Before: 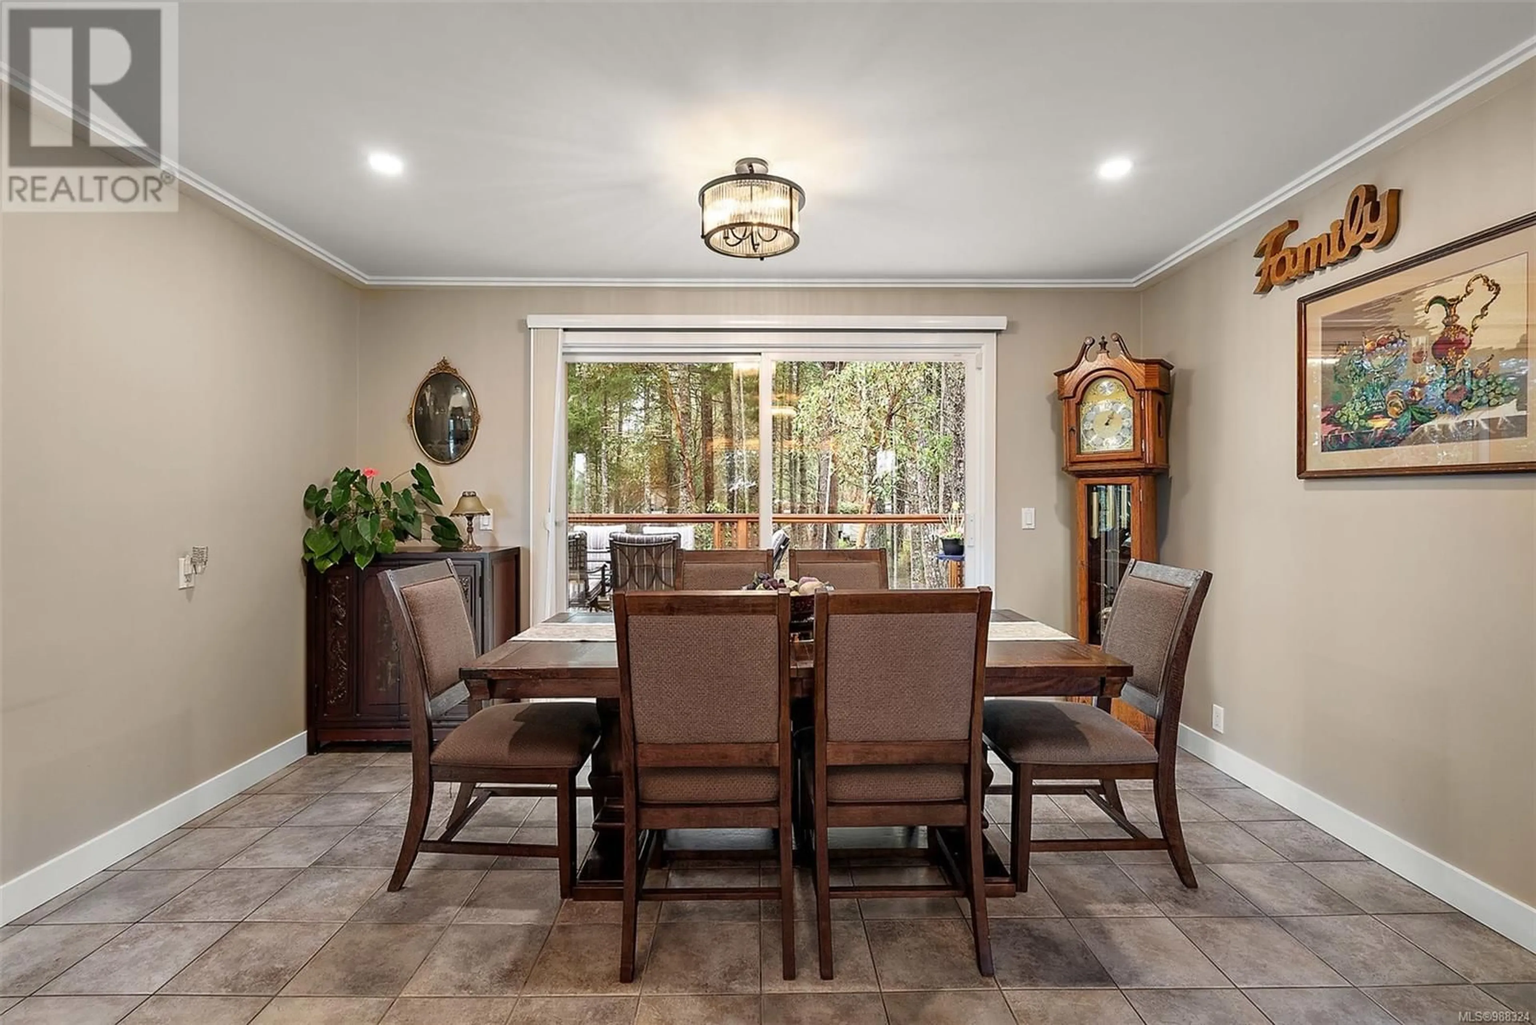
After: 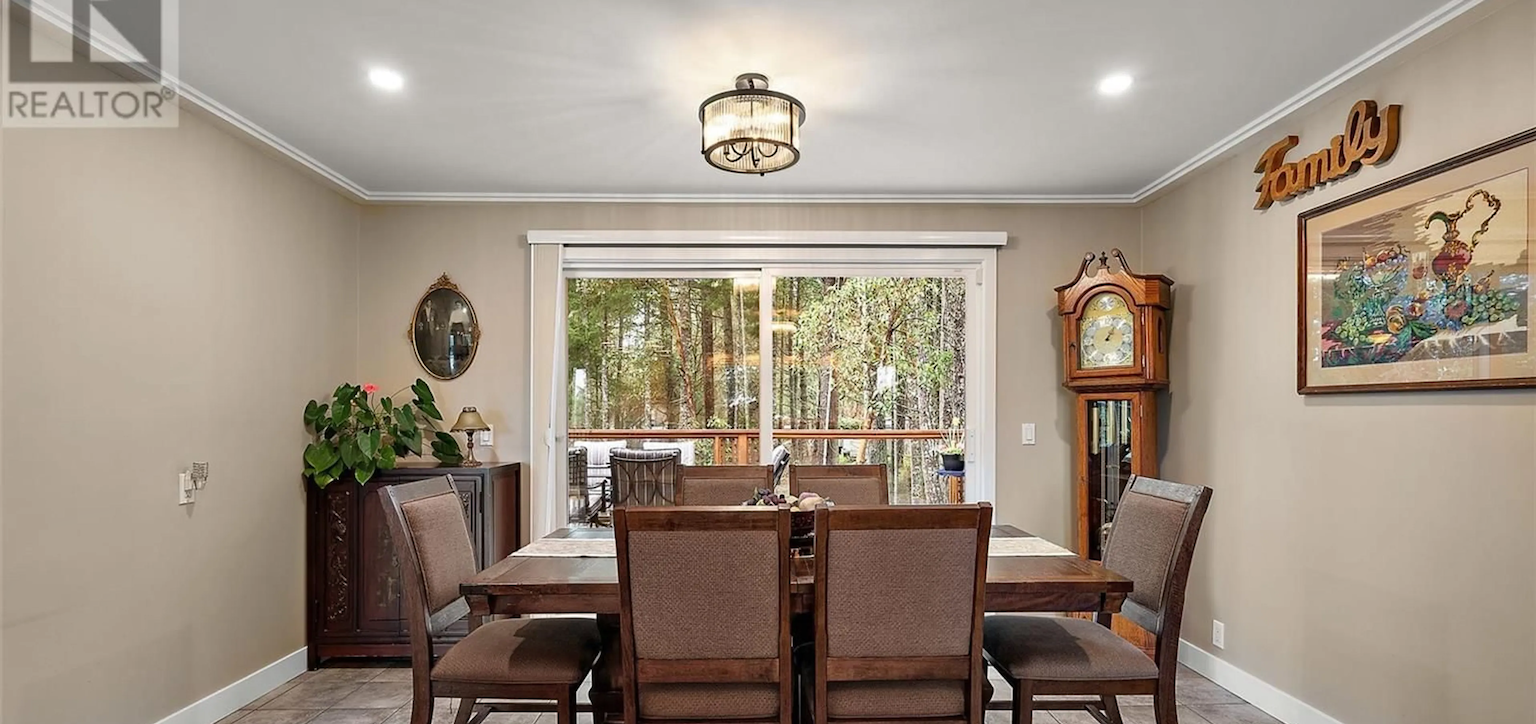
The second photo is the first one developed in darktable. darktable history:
shadows and highlights: shadows 29.61, highlights -30.47, low approximation 0.01, soften with gaussian
crop and rotate: top 8.293%, bottom 20.996%
